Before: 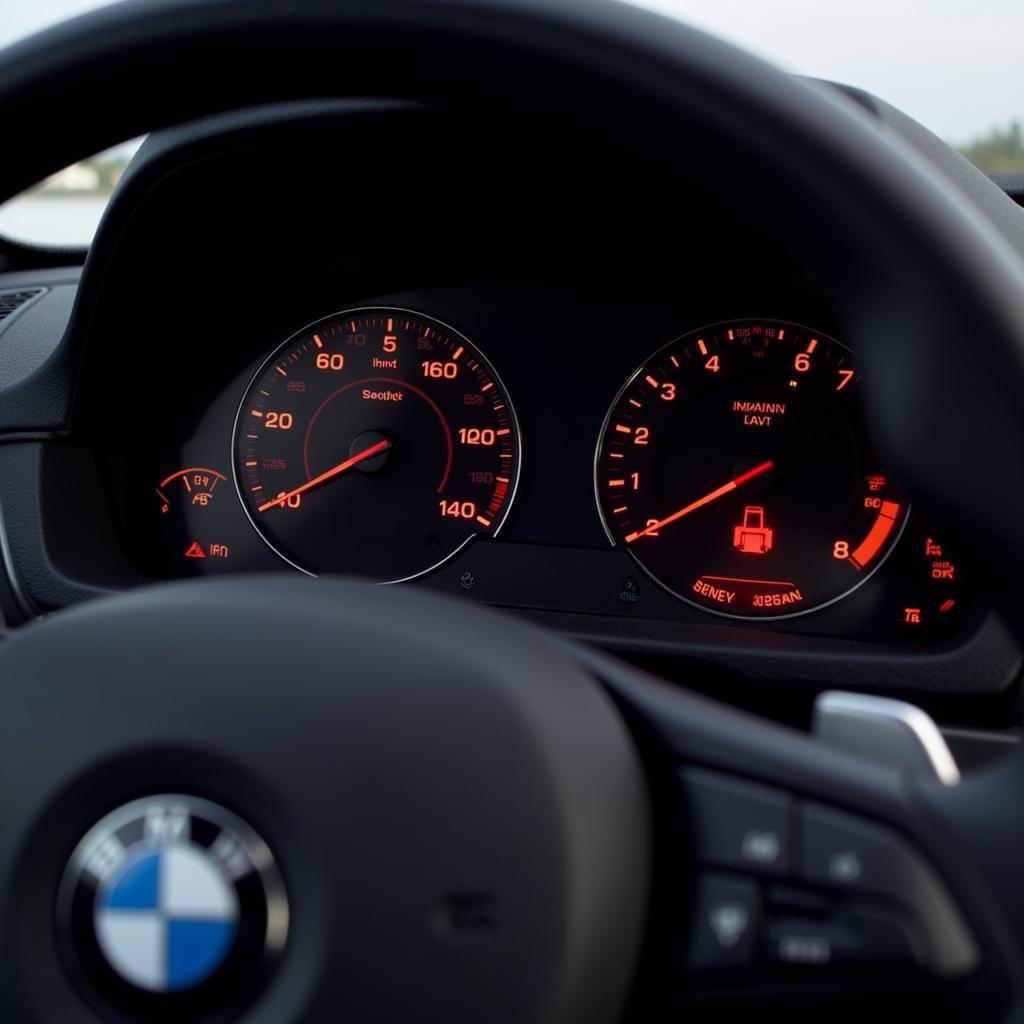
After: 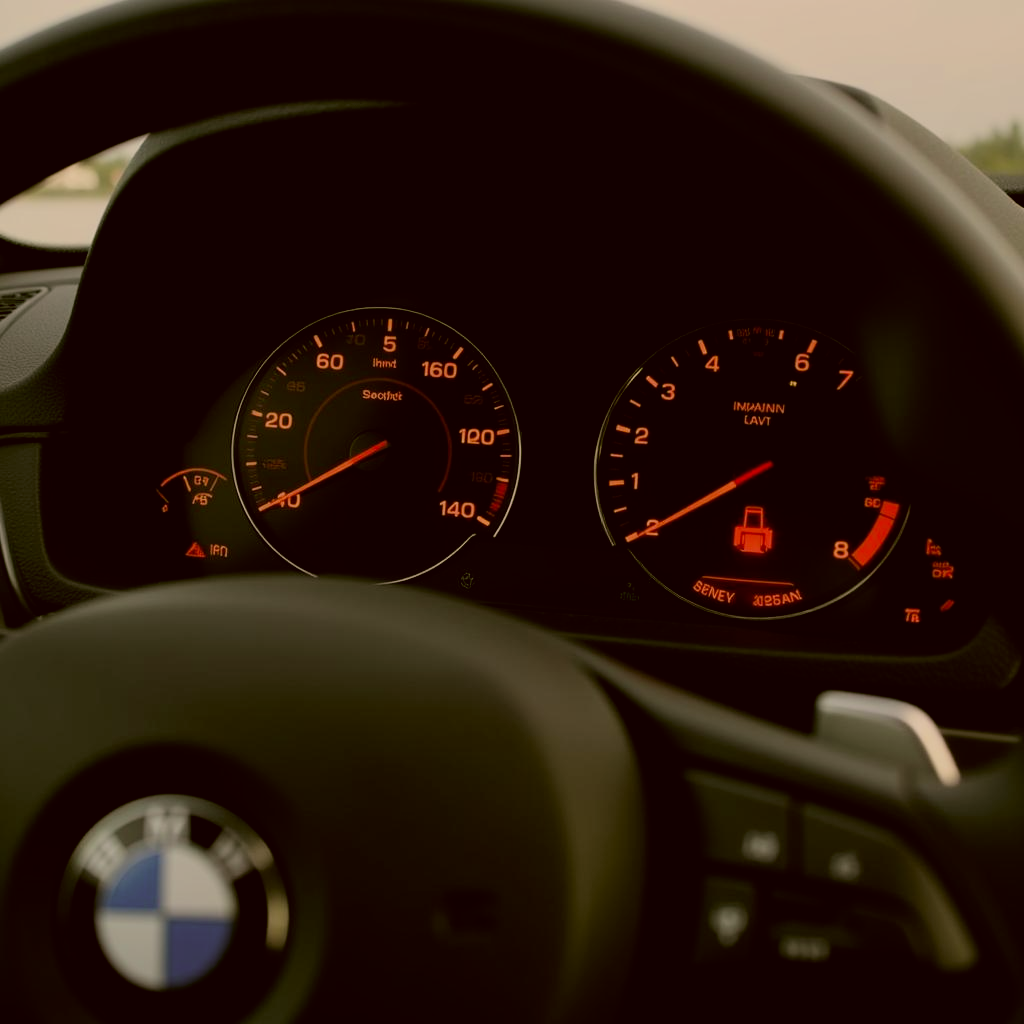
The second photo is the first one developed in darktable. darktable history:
filmic rgb: black relative exposure -7.65 EV, white relative exposure 4.56 EV, hardness 3.61
exposure: black level correction 0.002, exposure -0.102 EV, compensate highlight preservation false
color correction: highlights a* 8.82, highlights b* 15.47, shadows a* -0.635, shadows b* 27.14
tone curve: curves: ch0 [(0, 0) (0.641, 0.595) (1, 1)], preserve colors none
